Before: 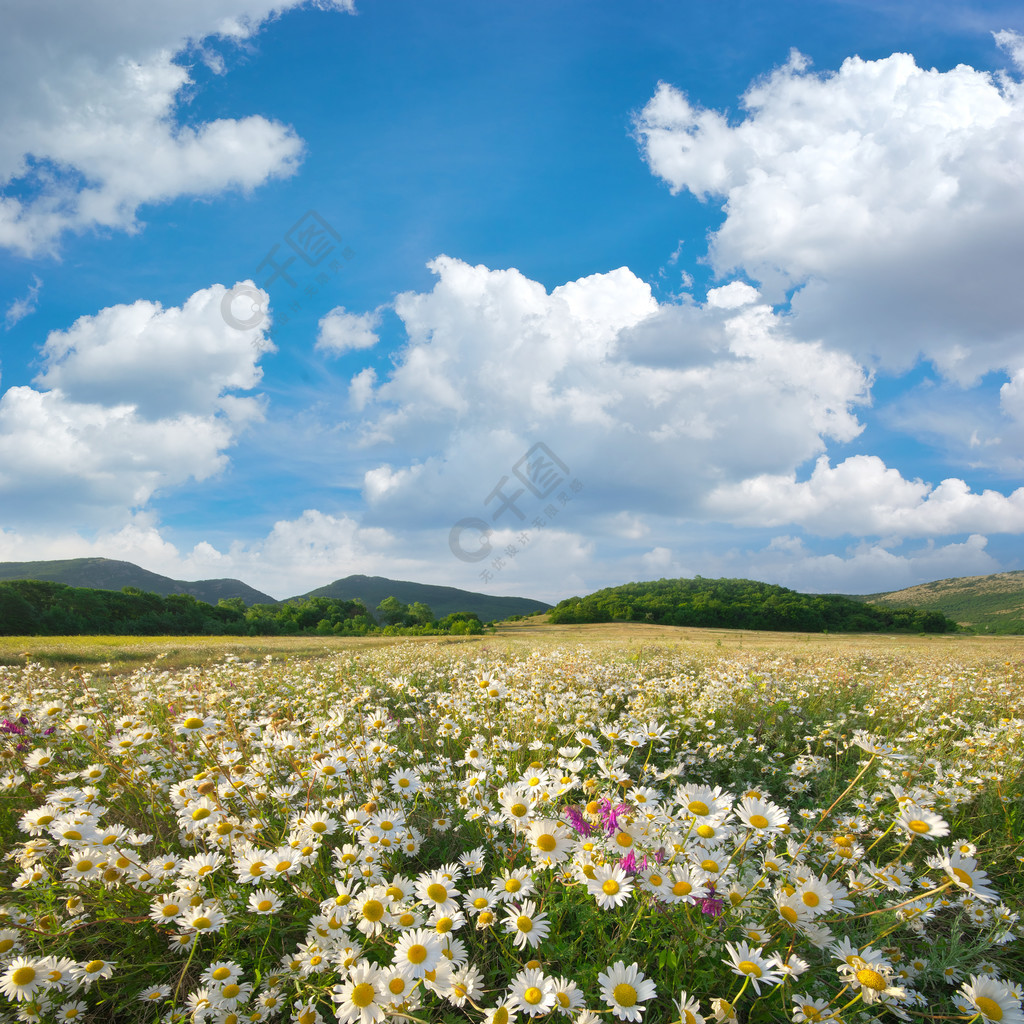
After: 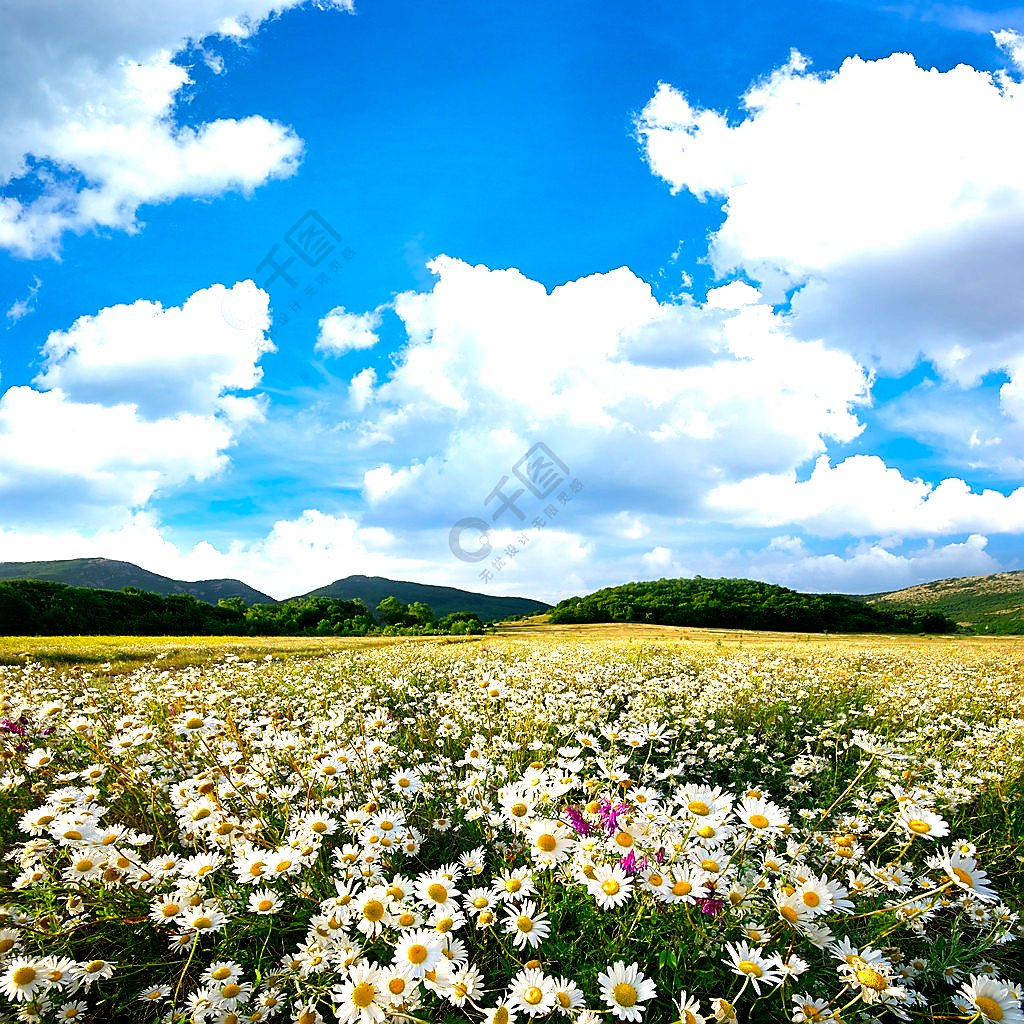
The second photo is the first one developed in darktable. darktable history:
filmic rgb: black relative exposure -8.3 EV, white relative exposure 2.21 EV, hardness 7.17, latitude 85.28%, contrast 1.71, highlights saturation mix -3.48%, shadows ↔ highlights balance -2.12%, add noise in highlights 0, preserve chrominance no, color science v3 (2019), use custom middle-gray values true, contrast in highlights soft
sharpen: radius 1.359, amount 1.232, threshold 0.647
